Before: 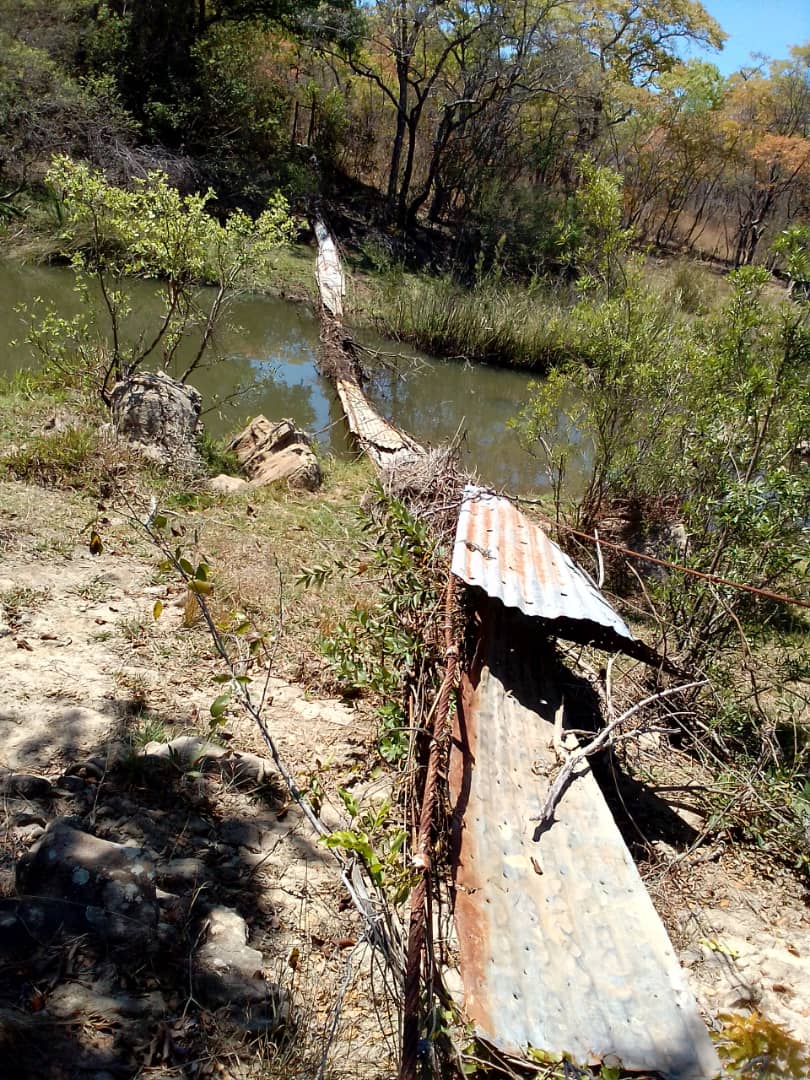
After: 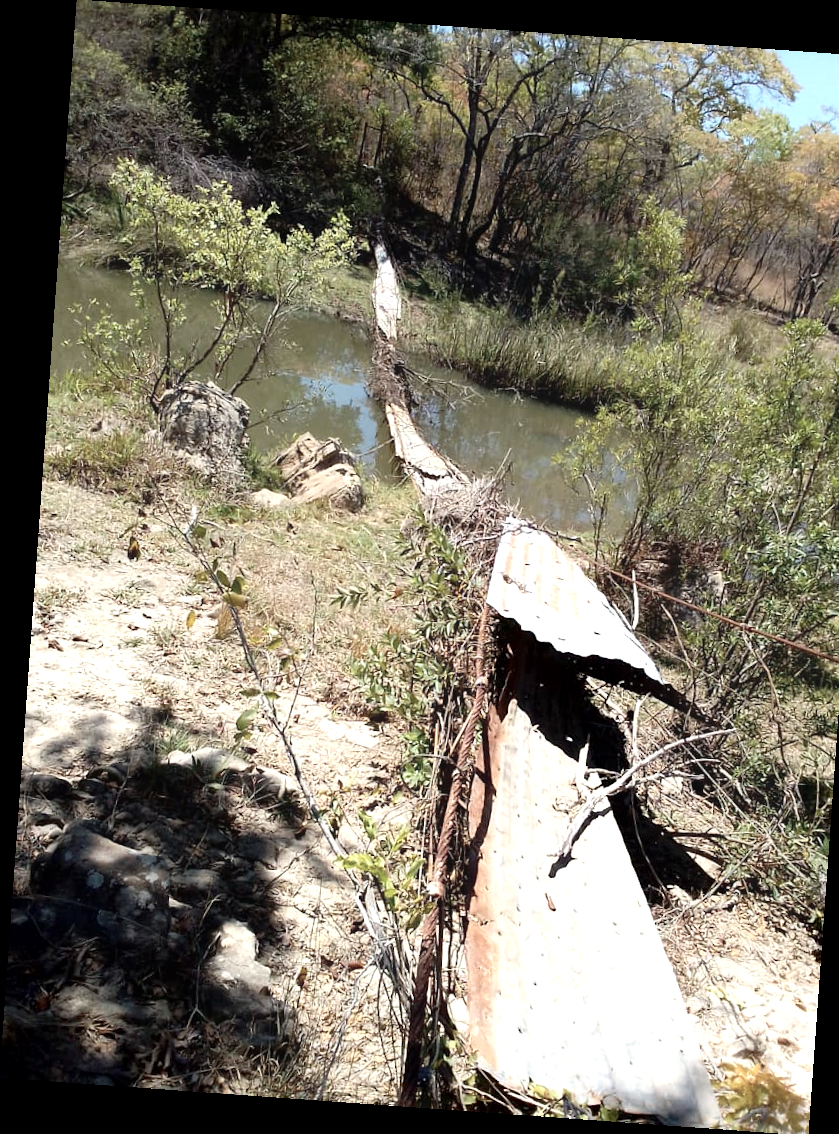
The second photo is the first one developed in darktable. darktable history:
contrast brightness saturation: contrast 0.1, saturation -0.36
exposure: black level correction 0.001, exposure 0.675 EV, compensate highlight preservation false
rotate and perspective: rotation 4.1°, automatic cropping off
crop and rotate: right 5.167%
contrast equalizer: y [[0.46, 0.454, 0.451, 0.451, 0.455, 0.46], [0.5 ×6], [0.5 ×6], [0 ×6], [0 ×6]]
